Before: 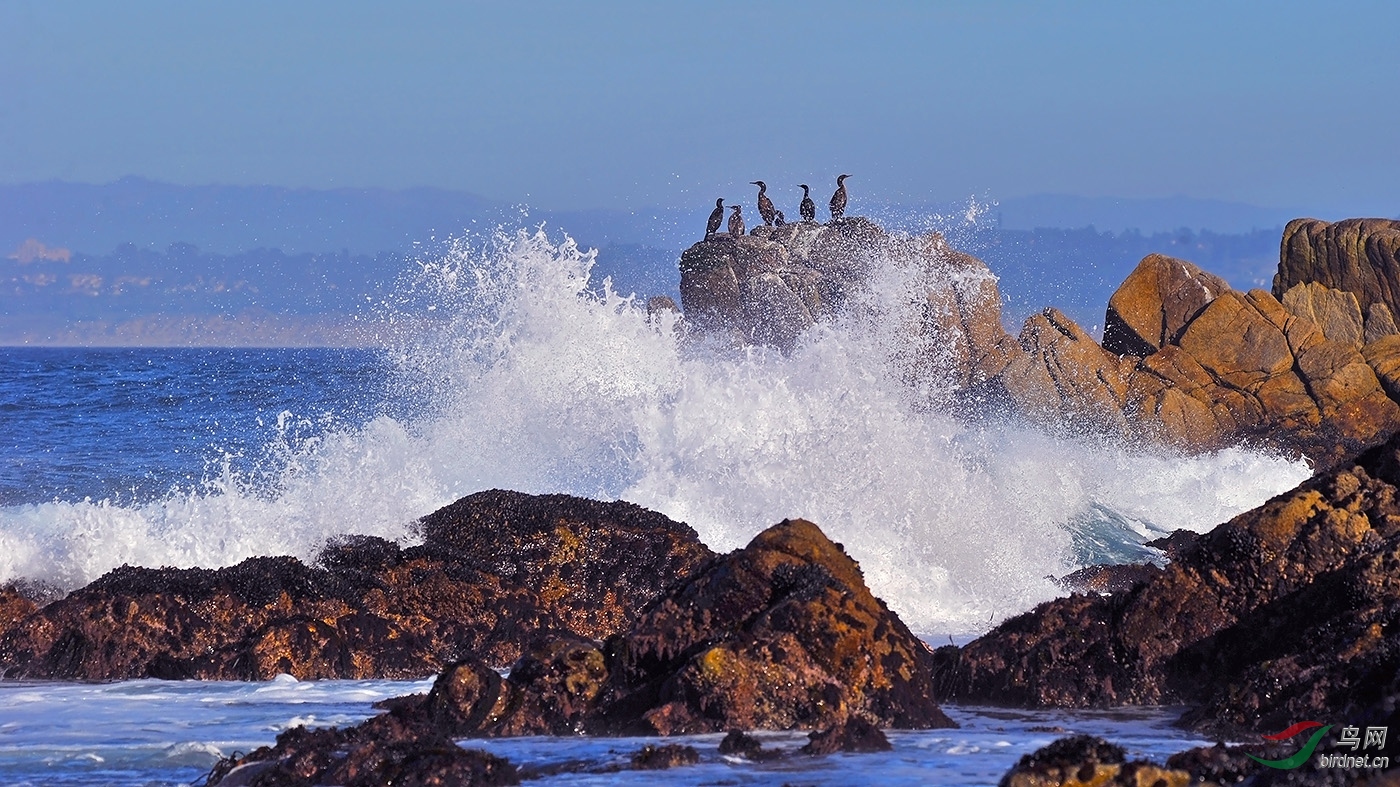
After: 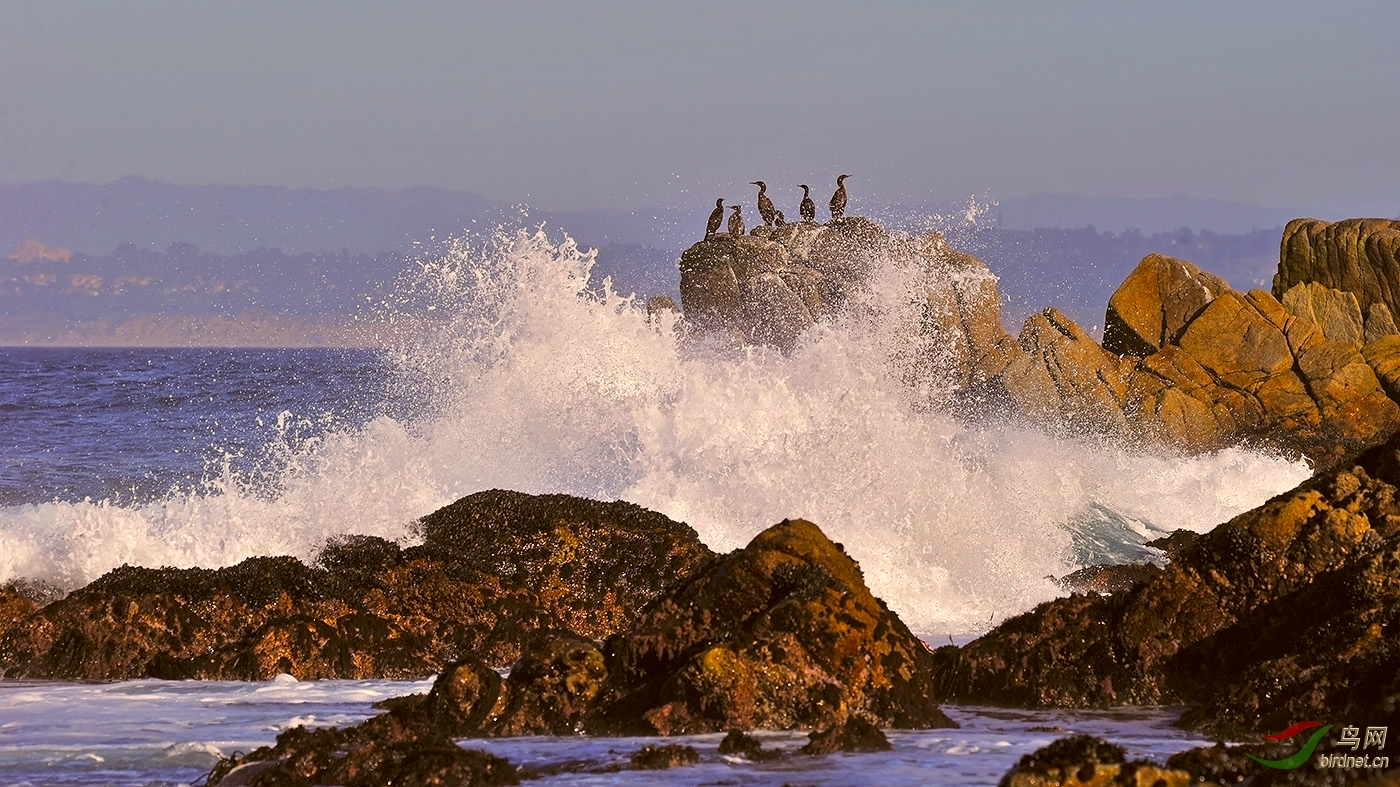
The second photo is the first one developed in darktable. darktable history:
color correction: highlights a* 8.28, highlights b* 15.08, shadows a* -0.405, shadows b* 26.29
